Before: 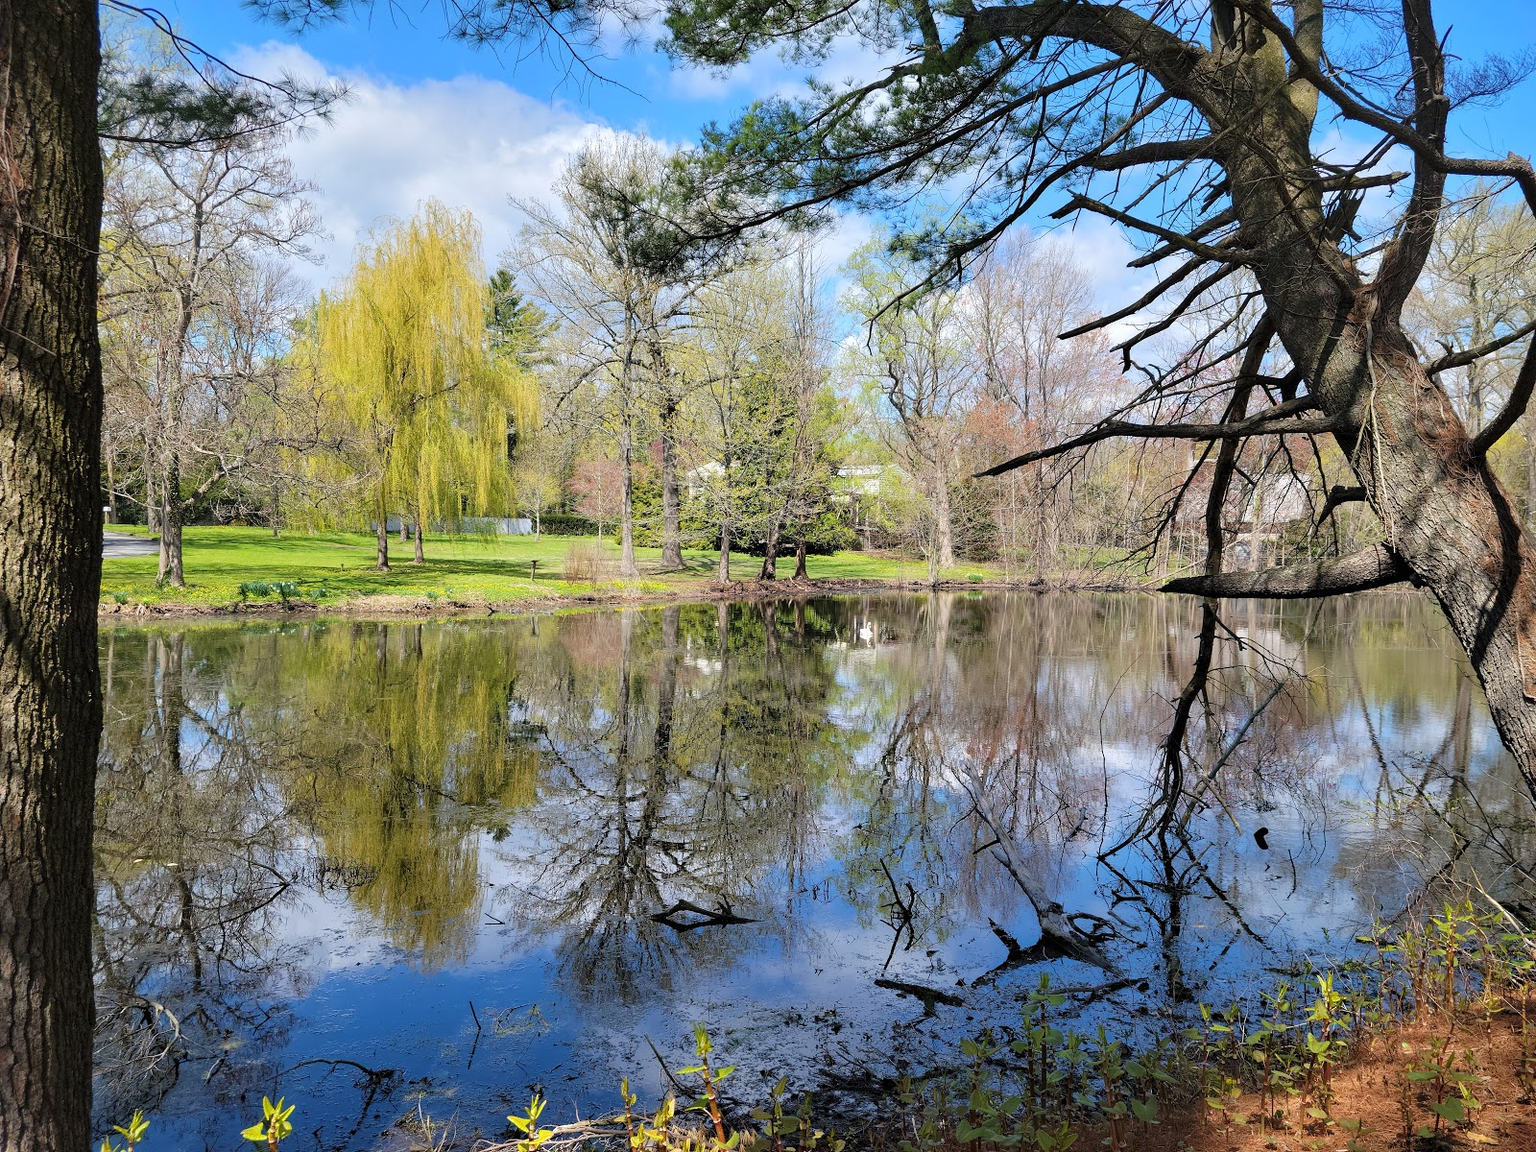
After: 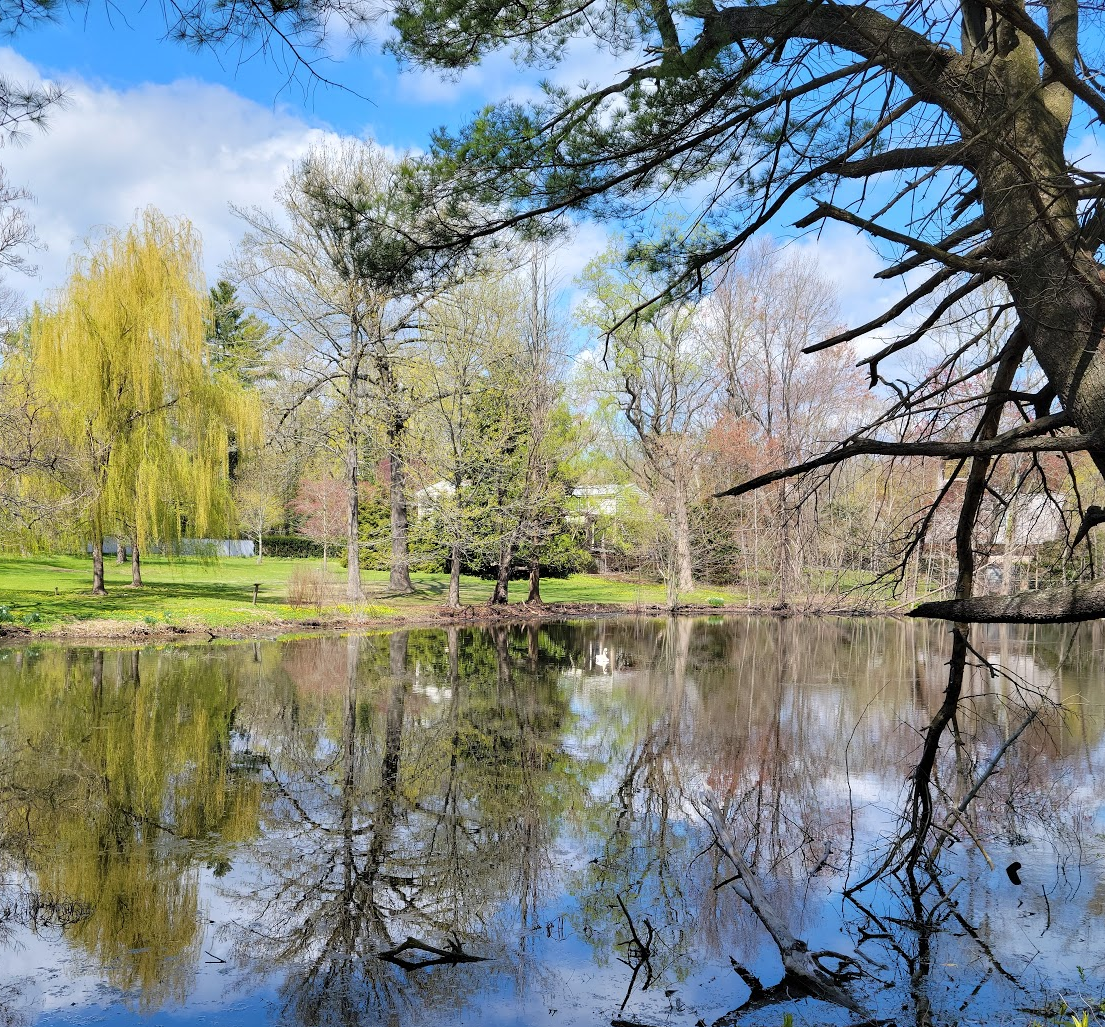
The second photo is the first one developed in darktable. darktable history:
crop: left 18.791%, right 12.13%, bottom 14.377%
